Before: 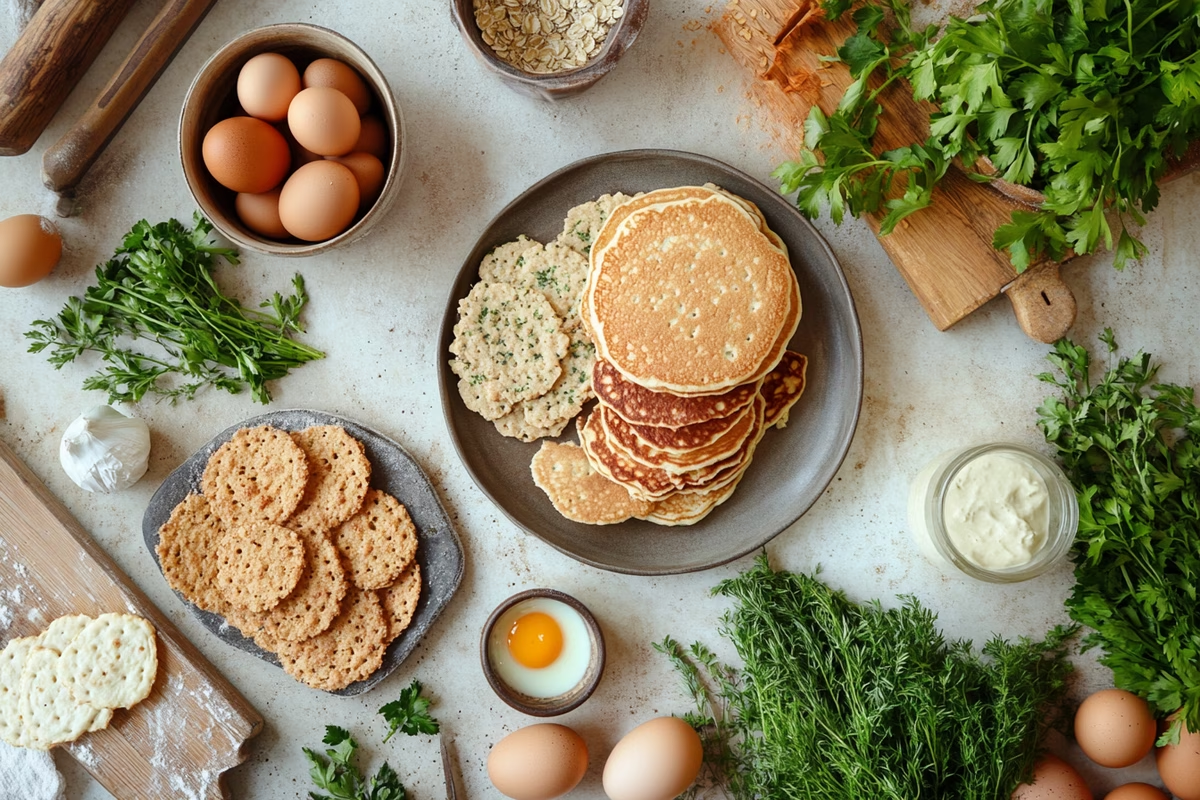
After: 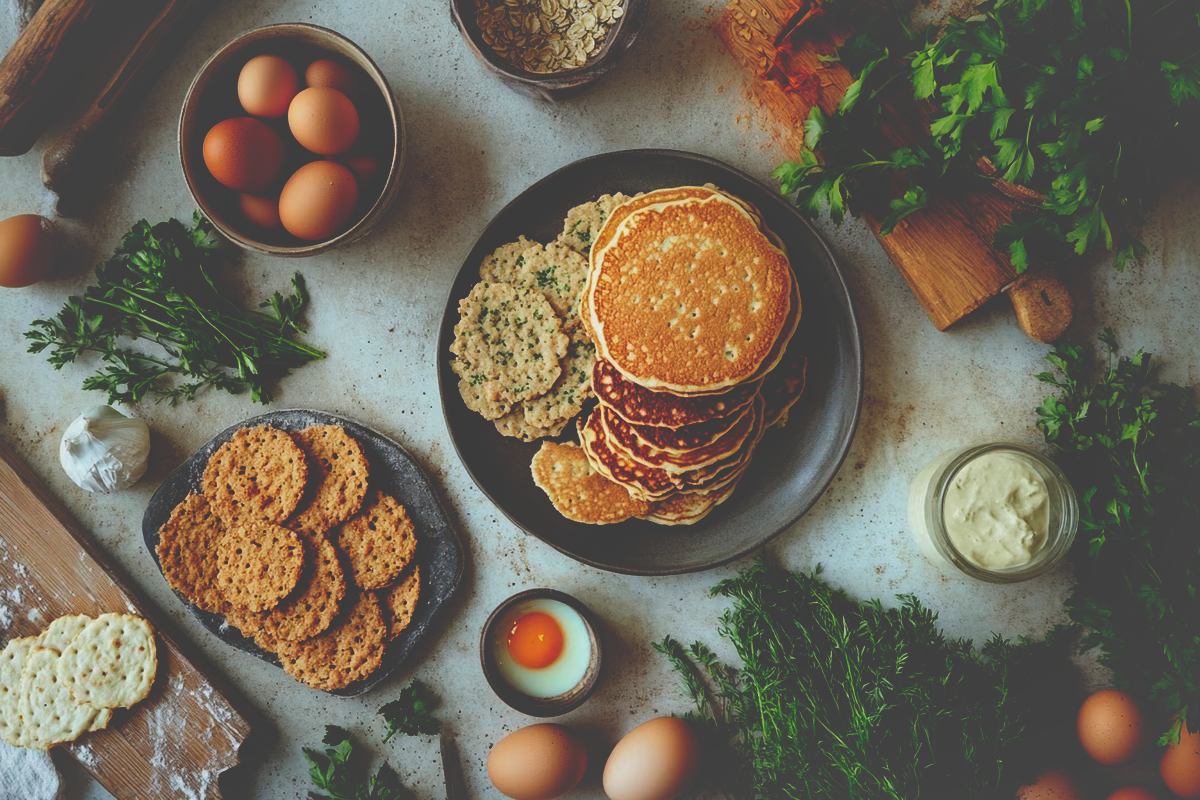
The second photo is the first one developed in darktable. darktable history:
shadows and highlights: on, module defaults
base curve: curves: ch0 [(0, 0.036) (0.083, 0.04) (0.804, 1)], preserve colors none
exposure: exposure -0.462 EV, compensate highlight preservation false
